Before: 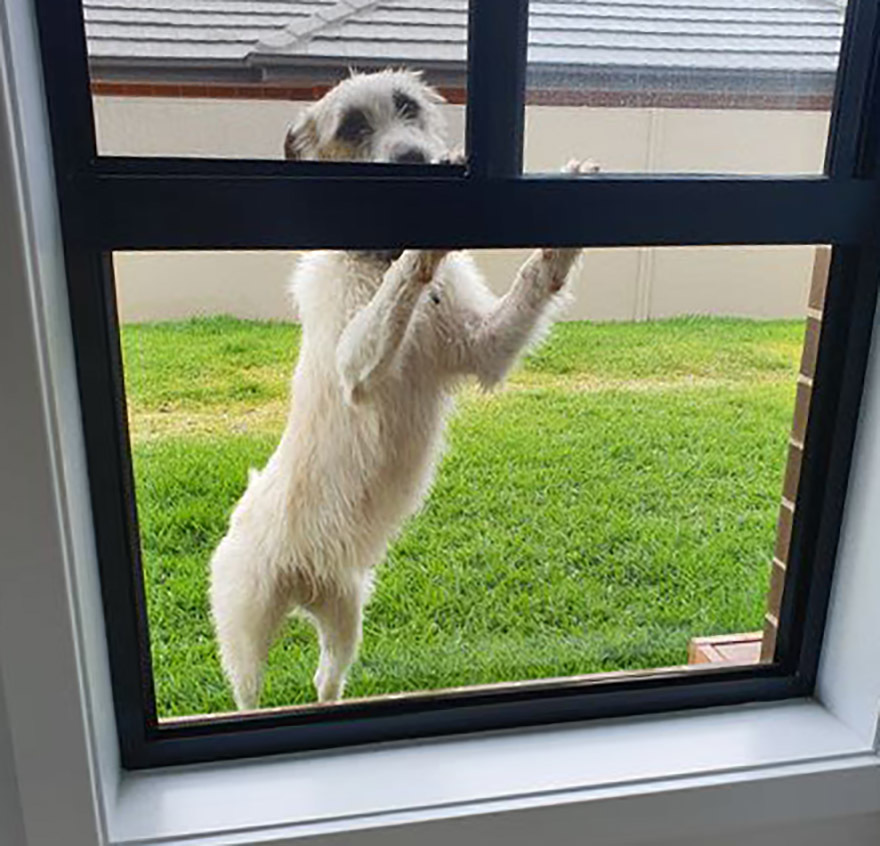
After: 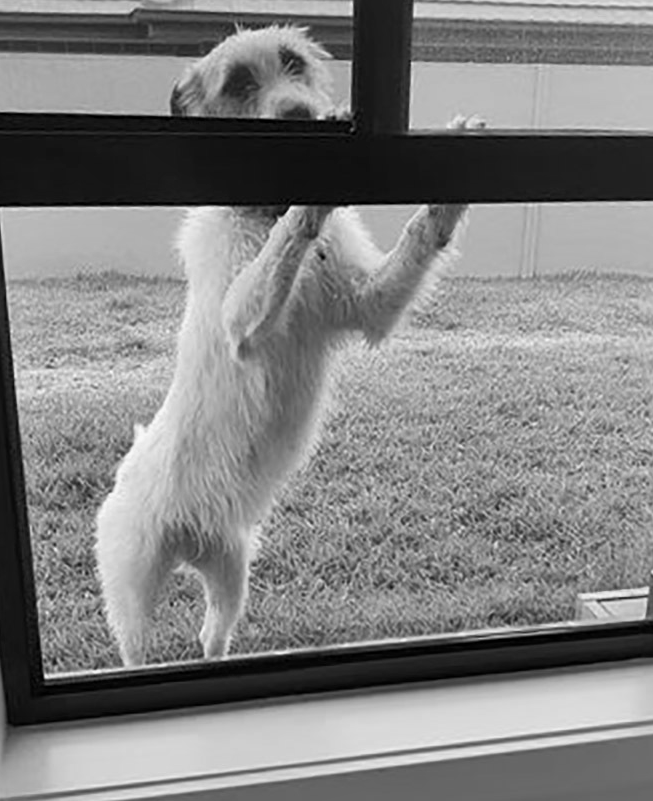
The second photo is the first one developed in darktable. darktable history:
white balance: red 0.984, blue 1.059
local contrast: mode bilateral grid, contrast 20, coarseness 50, detail 120%, midtone range 0.2
monochrome: a -92.57, b 58.91
crop and rotate: left 13.15%, top 5.251%, right 12.609%
